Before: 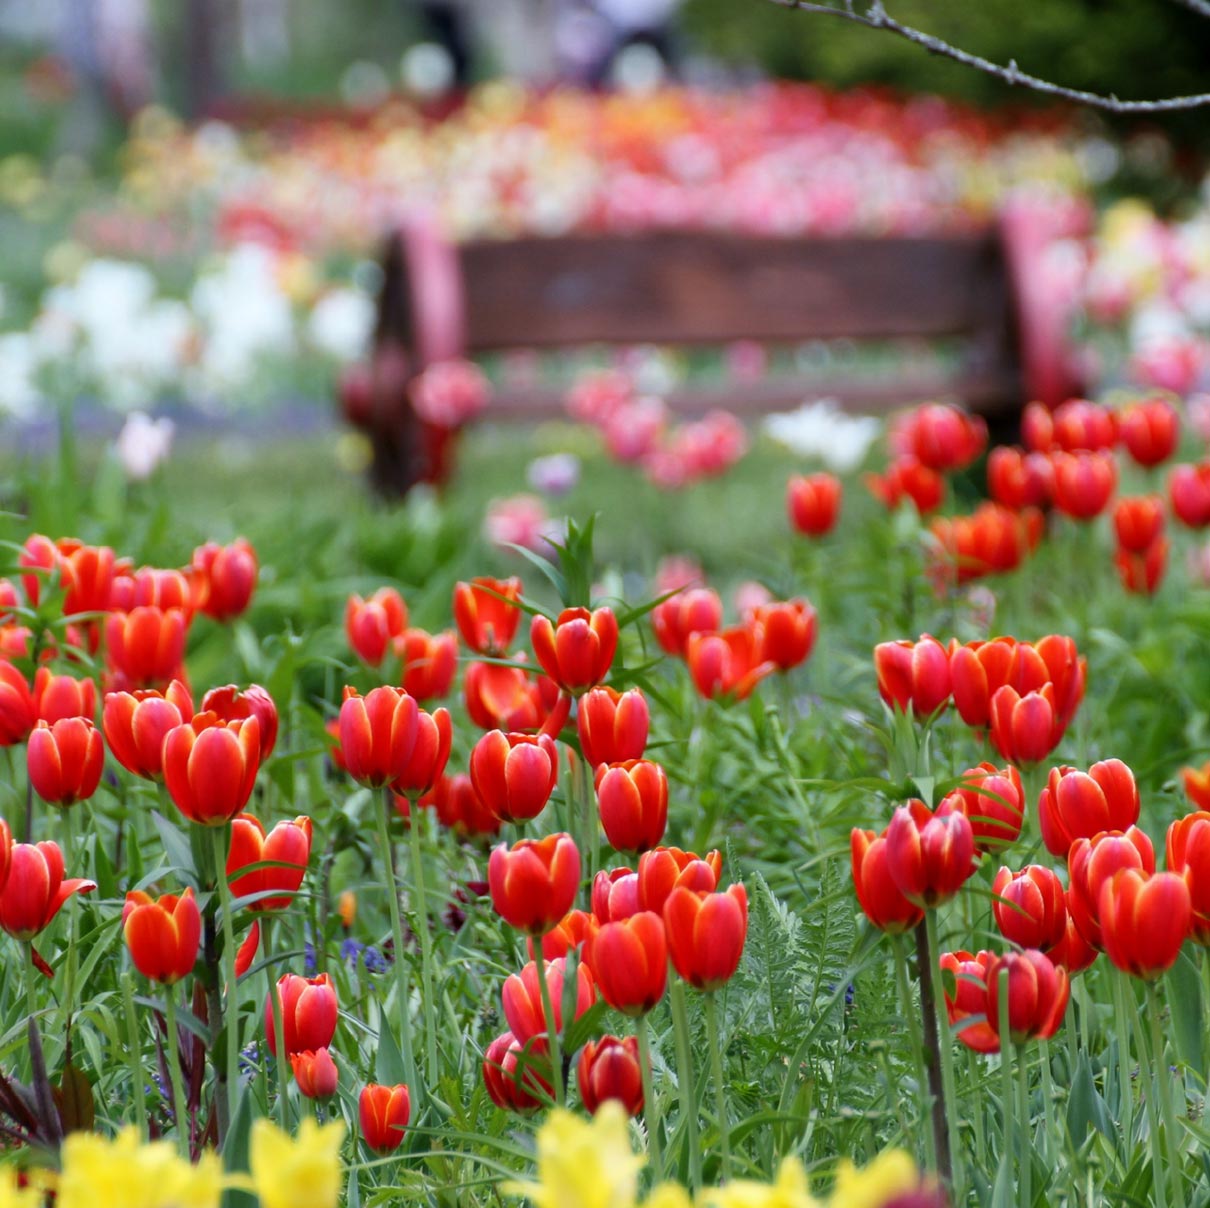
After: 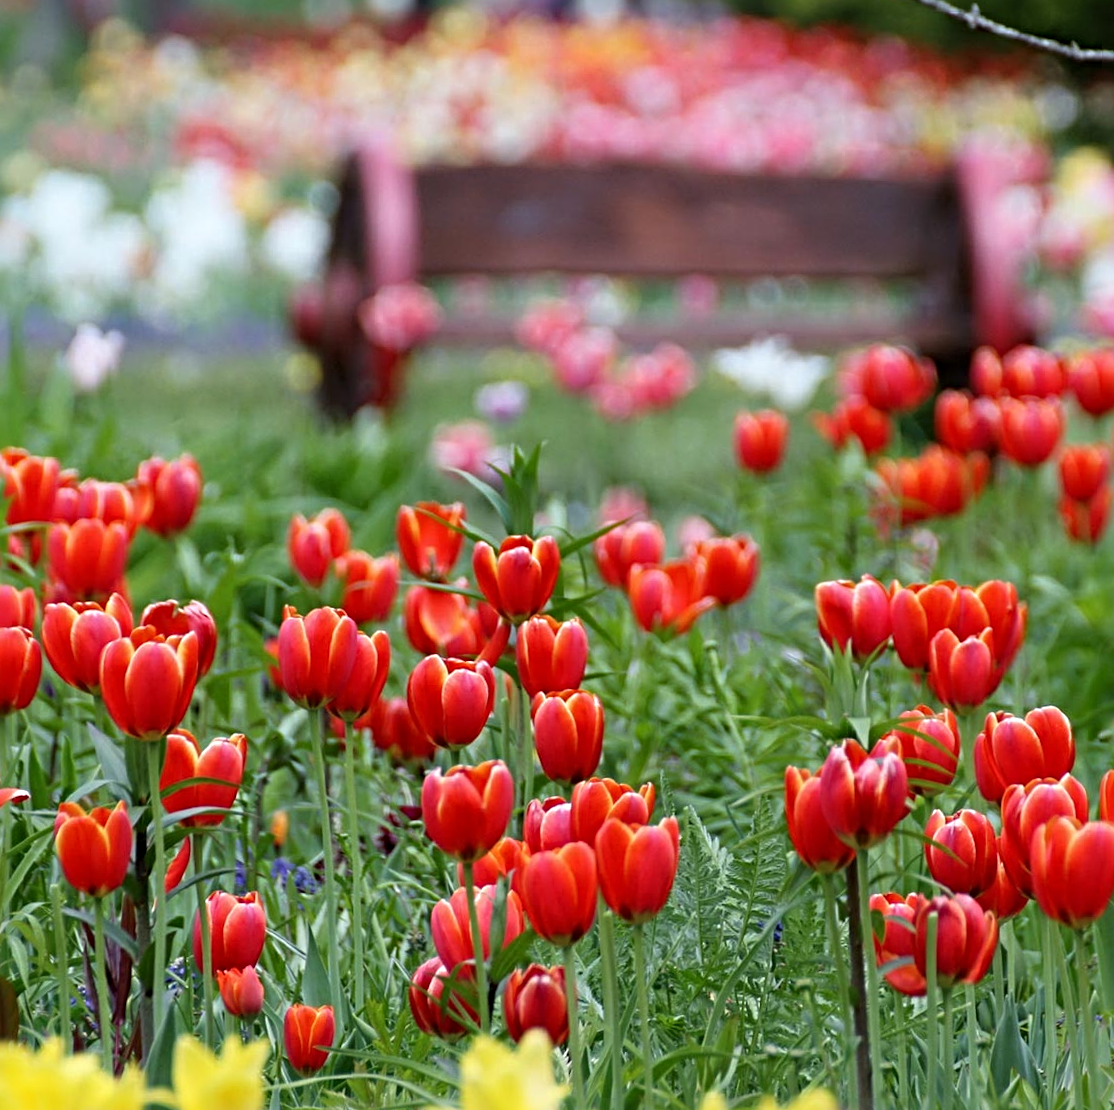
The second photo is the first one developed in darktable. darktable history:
sharpen: radius 4.837
crop and rotate: angle -2.09°, left 3.14%, top 4.316%, right 1.431%, bottom 0.449%
